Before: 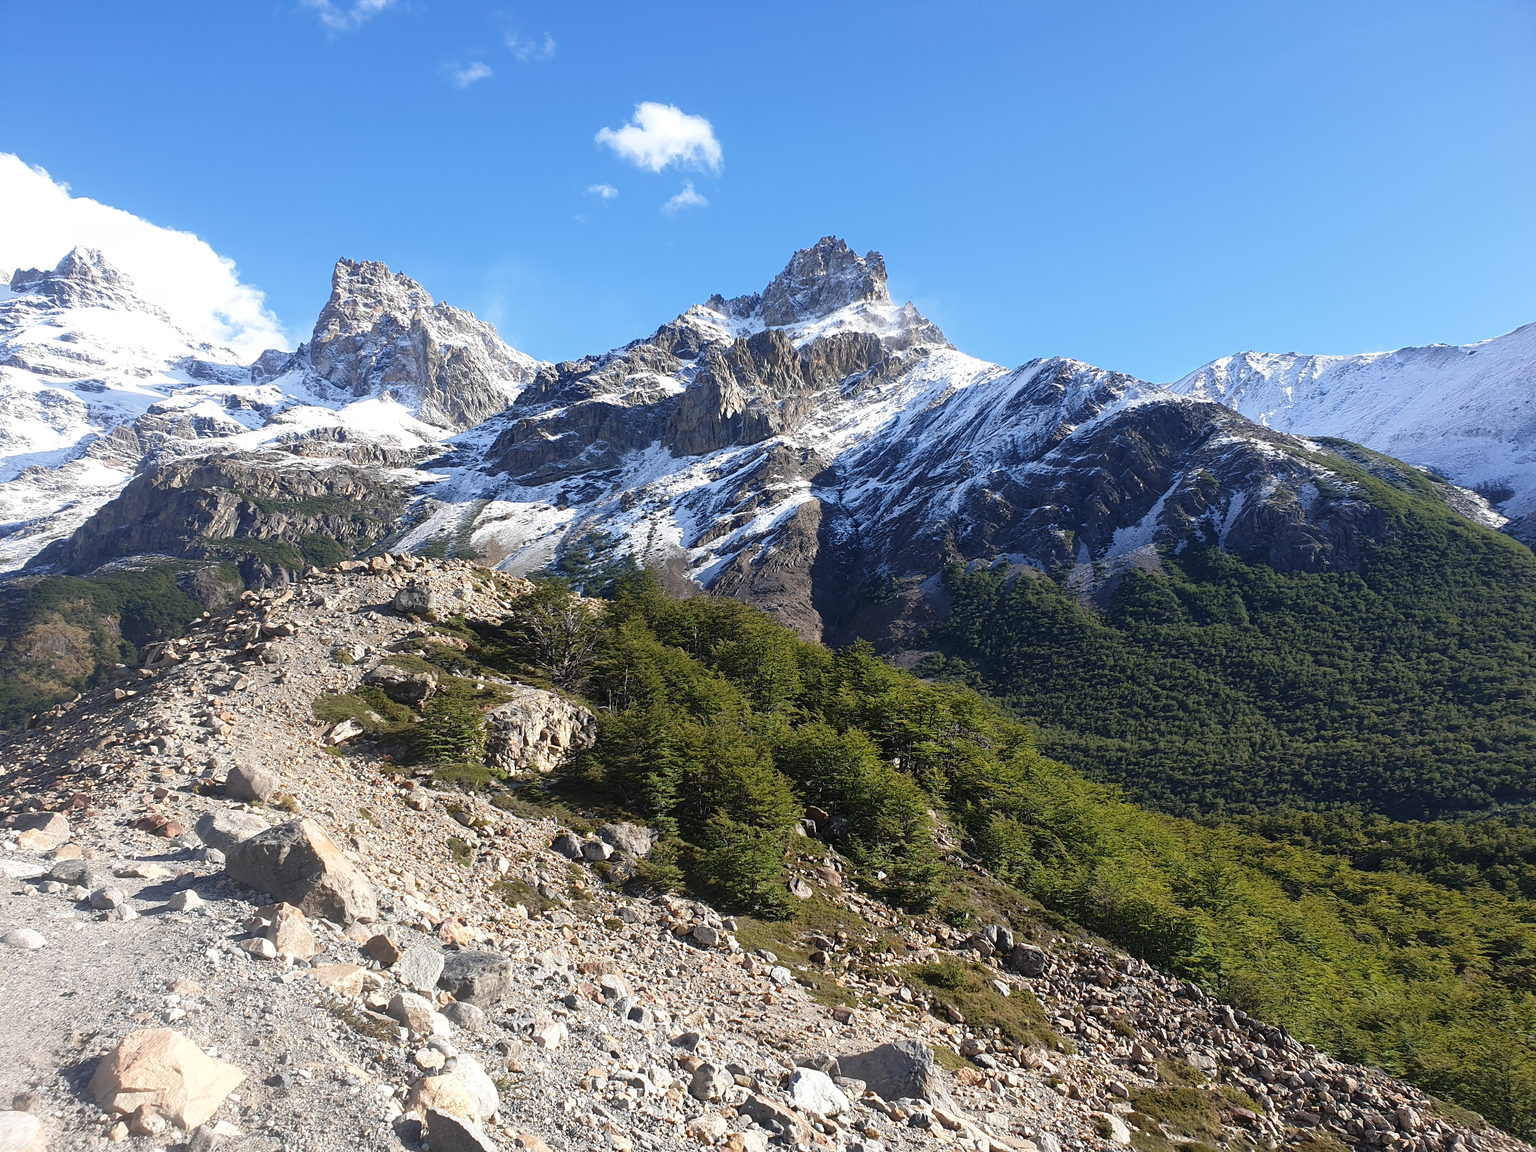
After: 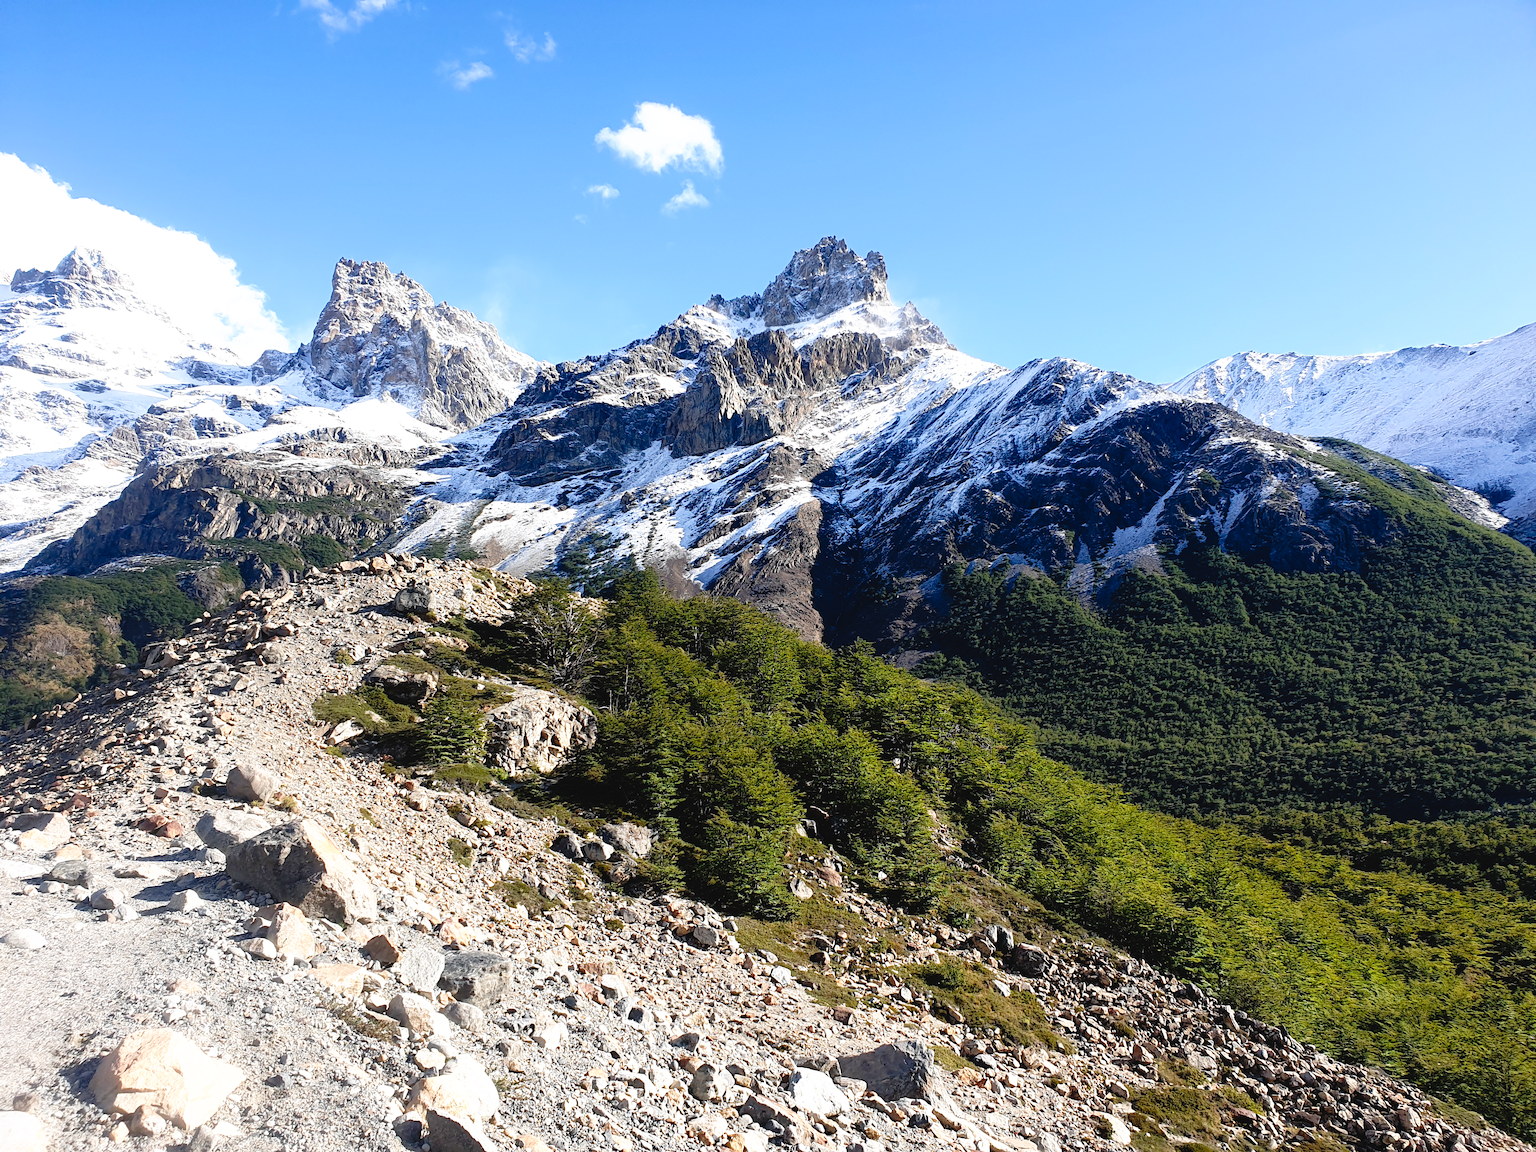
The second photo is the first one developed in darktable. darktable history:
tone curve: curves: ch0 [(0, 0) (0.003, 0.033) (0.011, 0.033) (0.025, 0.036) (0.044, 0.039) (0.069, 0.04) (0.1, 0.043) (0.136, 0.052) (0.177, 0.085) (0.224, 0.14) (0.277, 0.225) (0.335, 0.333) (0.399, 0.419) (0.468, 0.51) (0.543, 0.603) (0.623, 0.713) (0.709, 0.808) (0.801, 0.901) (0.898, 0.98) (1, 1)], preserve colors none
